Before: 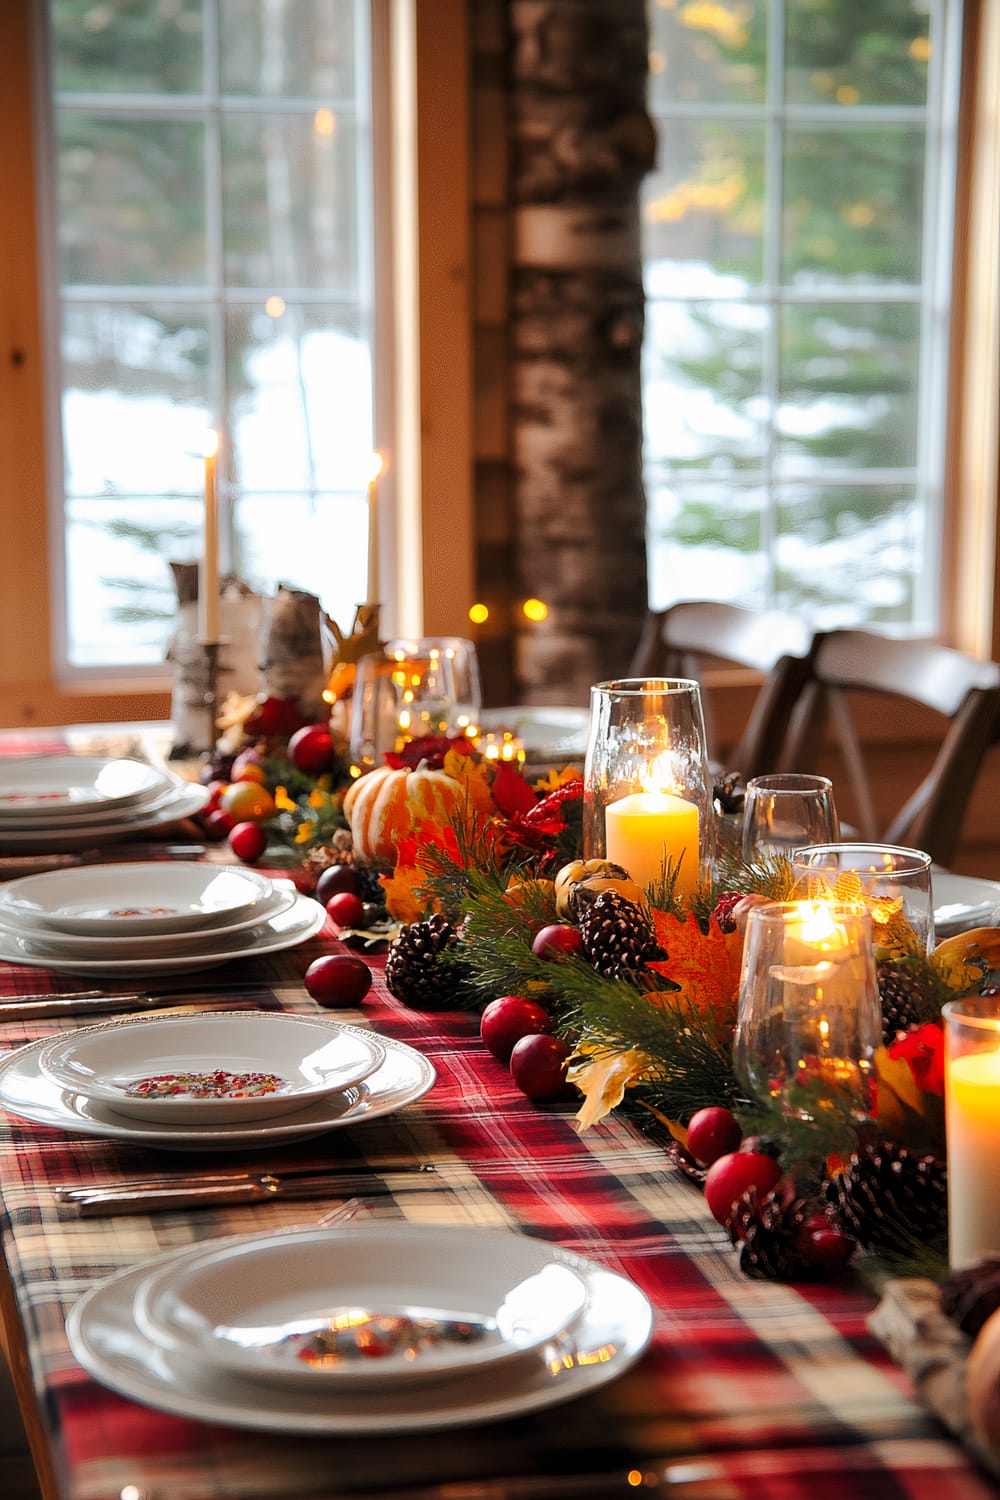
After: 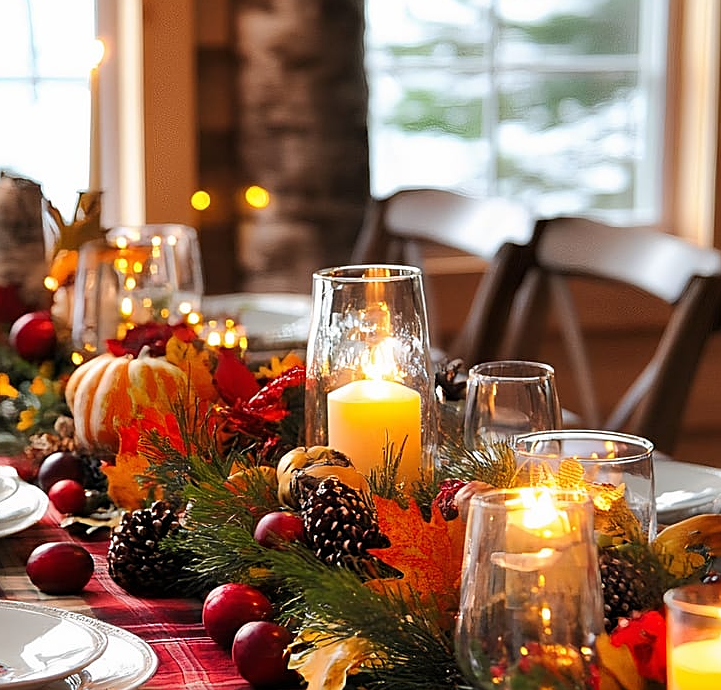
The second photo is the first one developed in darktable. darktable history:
sharpen: on, module defaults
crop and rotate: left 27.886%, top 27.595%, bottom 26.377%
